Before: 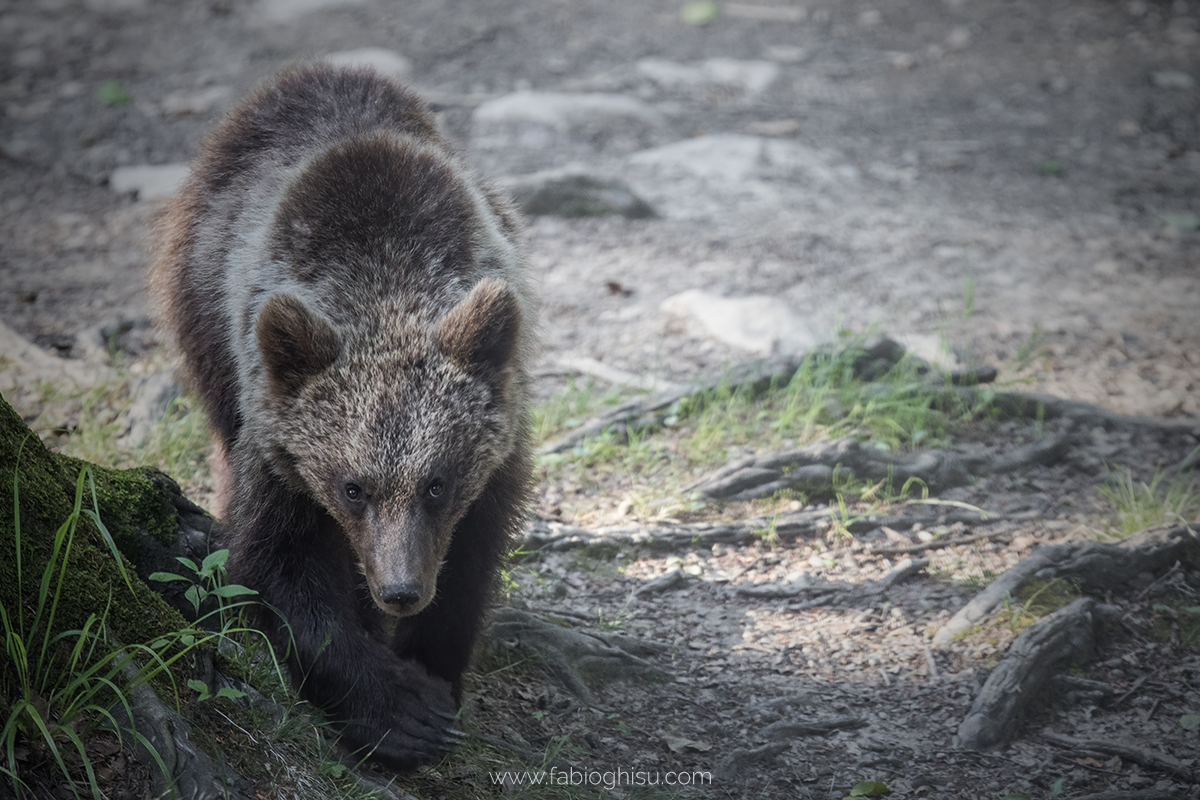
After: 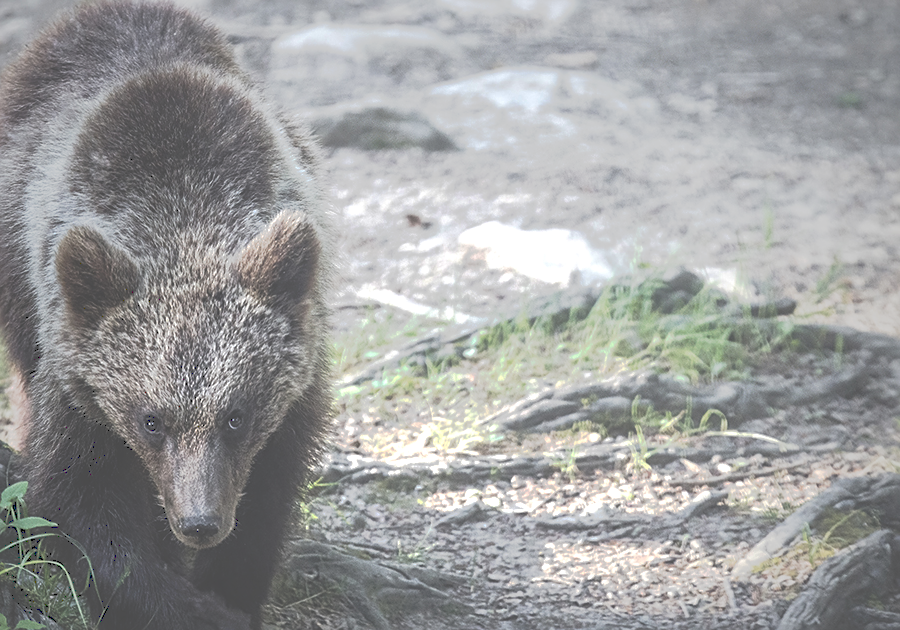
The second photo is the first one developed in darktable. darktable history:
crop: left 16.794%, top 8.617%, right 8.154%, bottom 12.442%
sharpen: radius 1.964
local contrast: mode bilateral grid, contrast 99, coarseness 100, detail 108%, midtone range 0.2
tone curve: curves: ch0 [(0, 0) (0.003, 0.313) (0.011, 0.317) (0.025, 0.317) (0.044, 0.322) (0.069, 0.327) (0.1, 0.335) (0.136, 0.347) (0.177, 0.364) (0.224, 0.384) (0.277, 0.421) (0.335, 0.459) (0.399, 0.501) (0.468, 0.554) (0.543, 0.611) (0.623, 0.679) (0.709, 0.751) (0.801, 0.804) (0.898, 0.844) (1, 1)], preserve colors none
exposure: exposure 0.553 EV, compensate highlight preservation false
